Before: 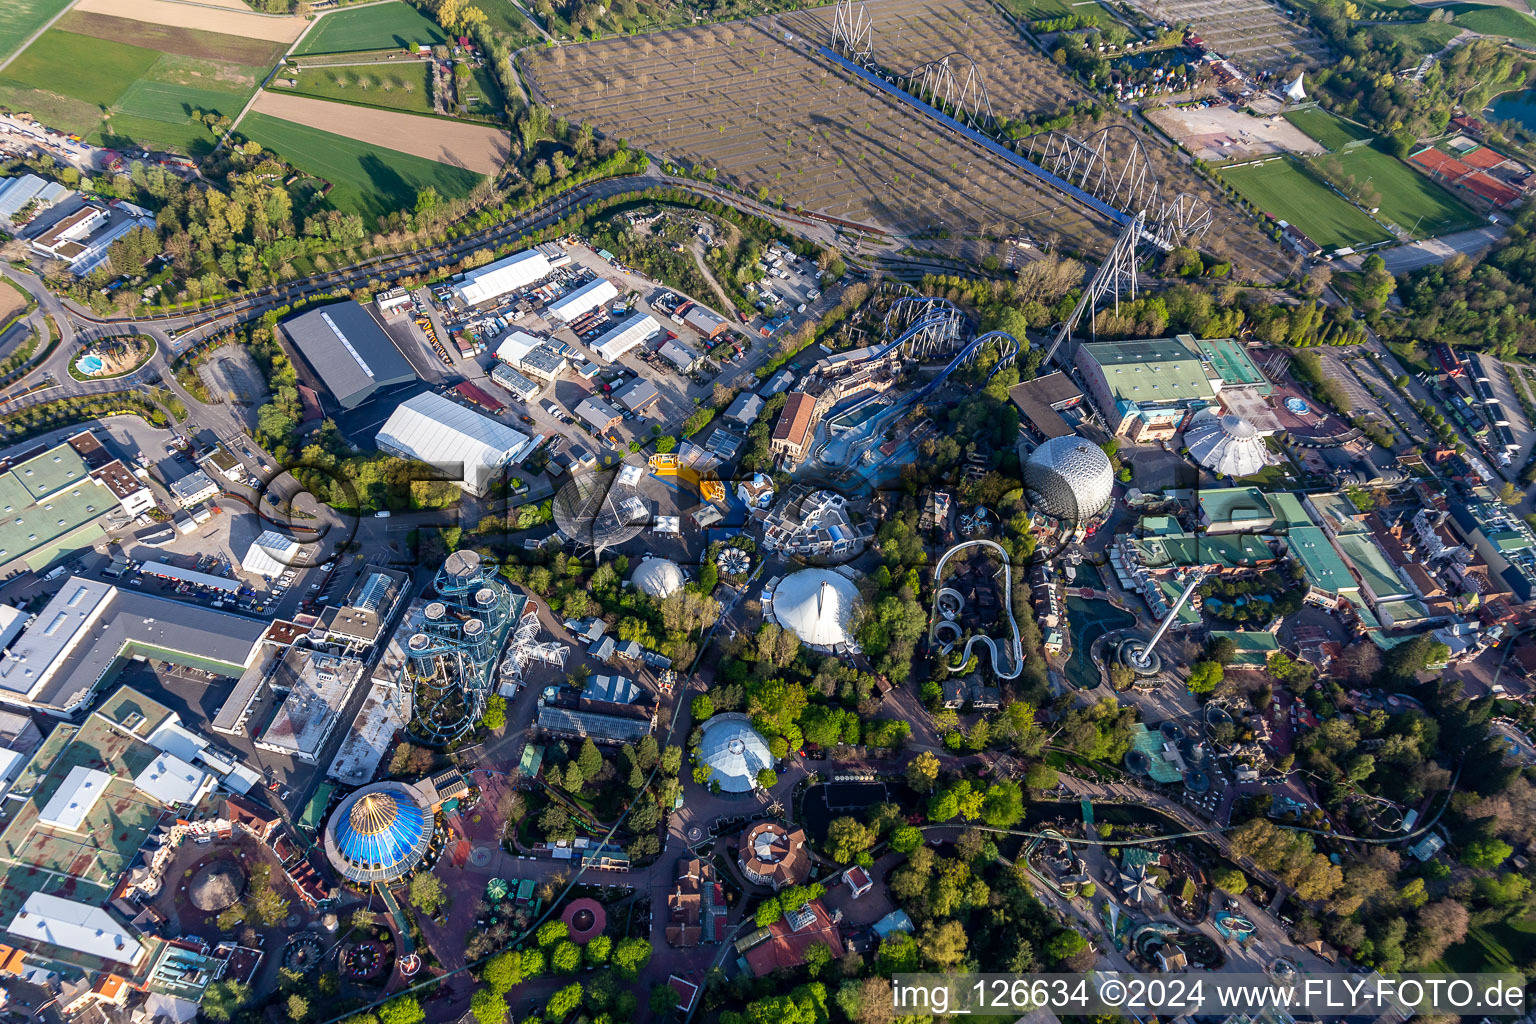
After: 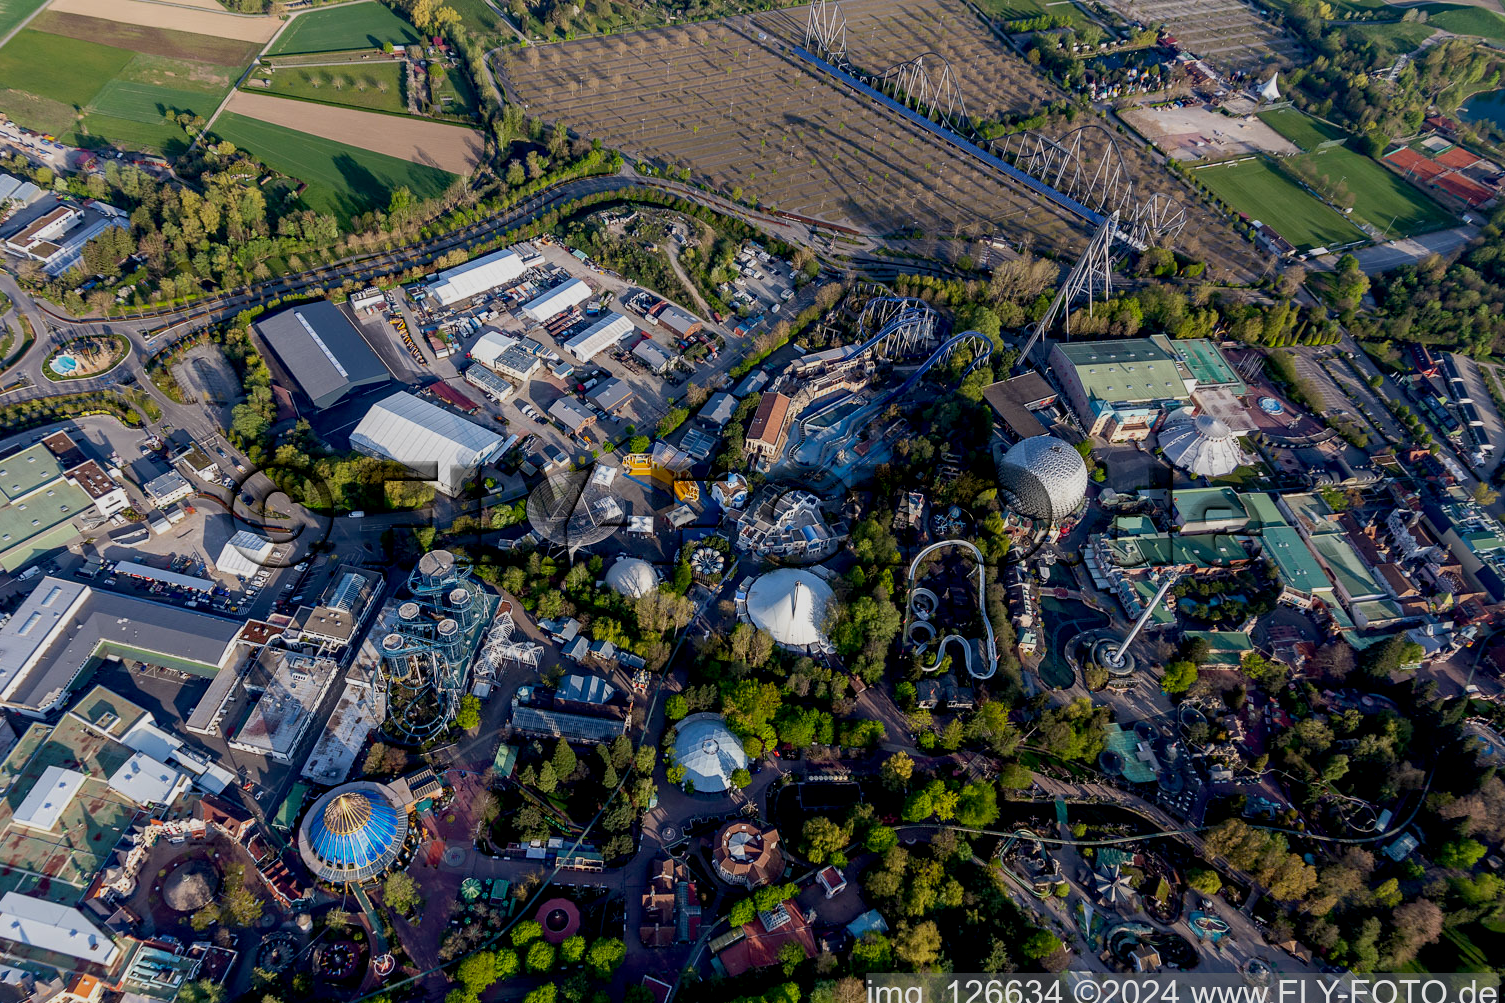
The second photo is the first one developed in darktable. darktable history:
crop: left 1.743%, right 0.268%, bottom 2.011%
exposure: black level correction 0.011, exposure -0.478 EV, compensate highlight preservation false
